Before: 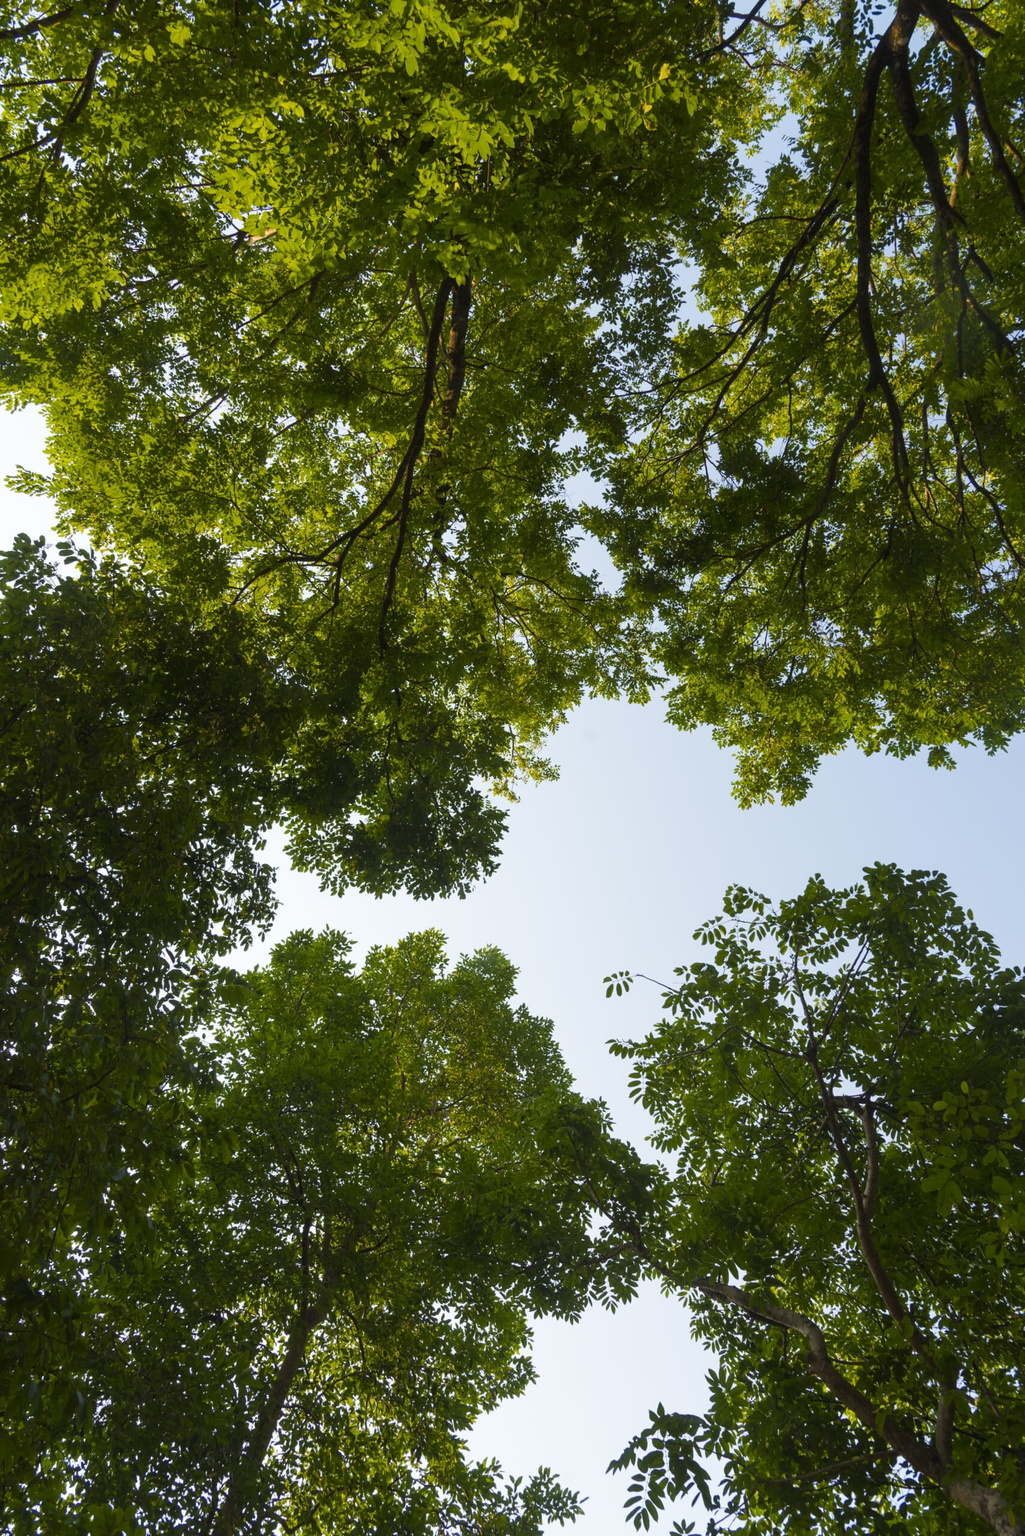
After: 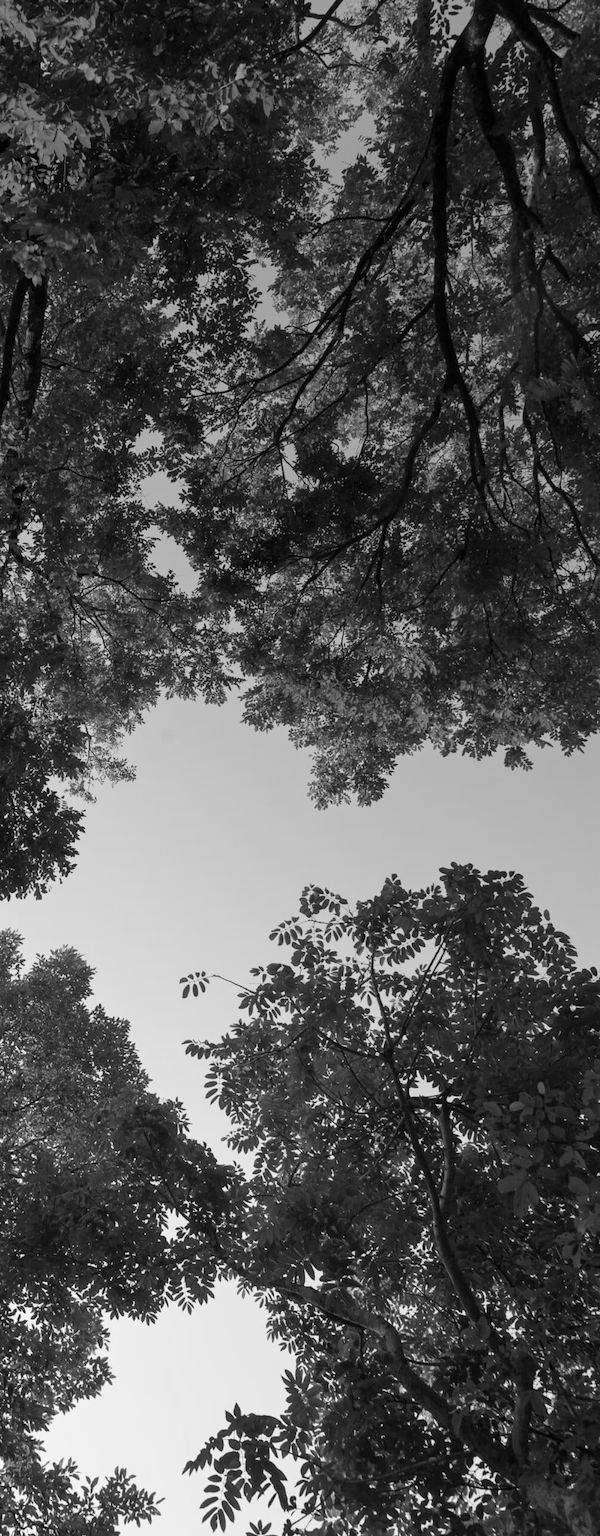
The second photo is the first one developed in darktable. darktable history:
monochrome: a 32, b 64, size 2.3
graduated density: hue 238.83°, saturation 50%
crop: left 41.402%
